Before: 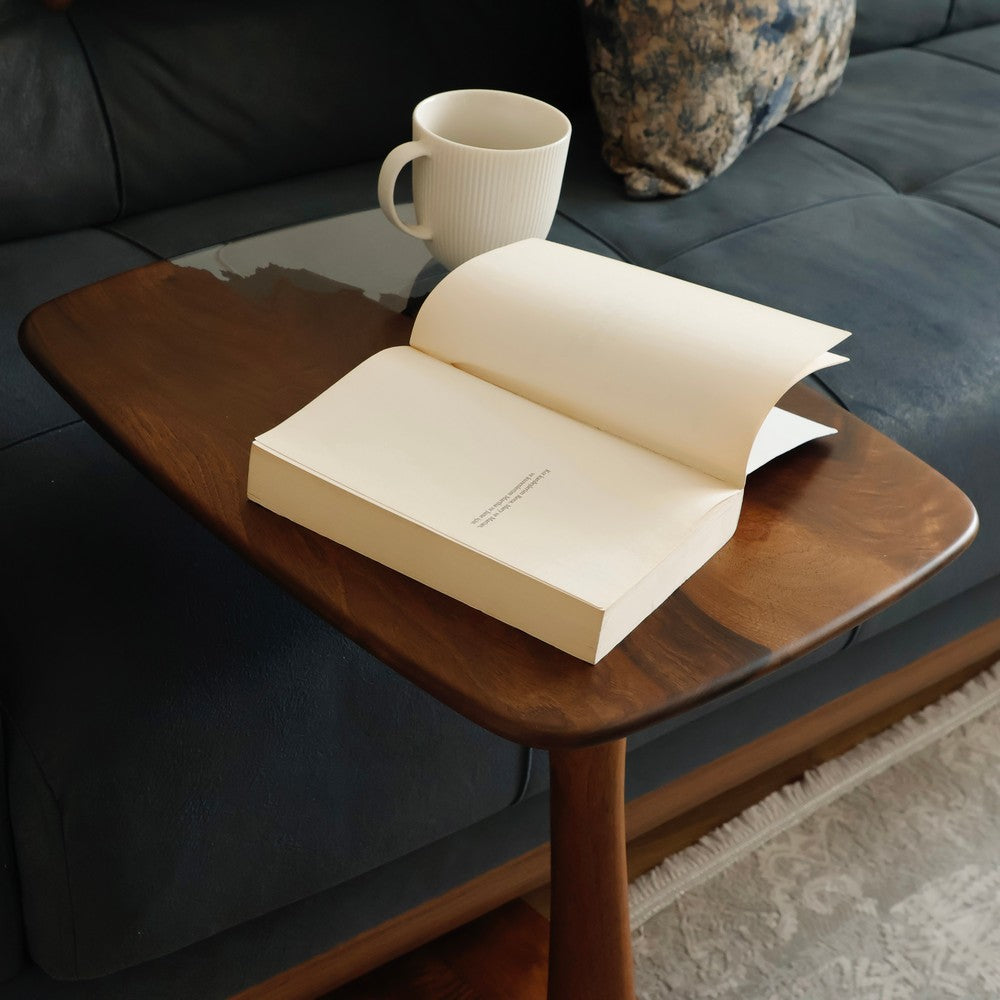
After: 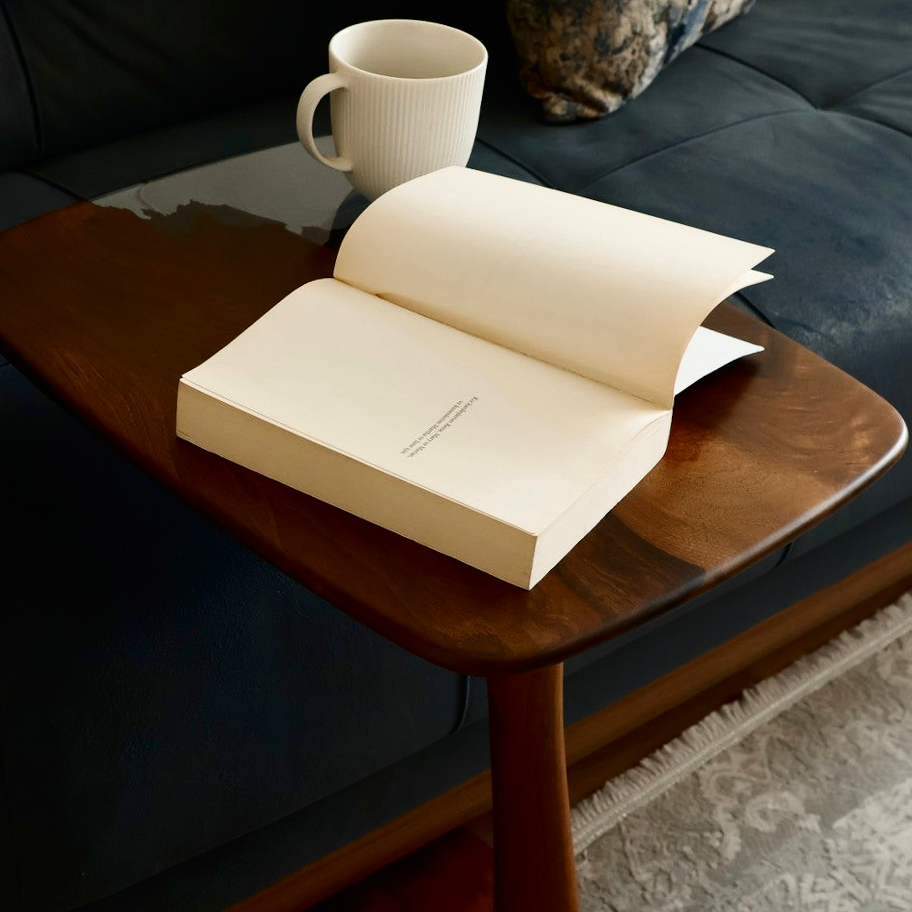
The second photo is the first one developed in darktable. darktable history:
contrast brightness saturation: contrast 0.2, brightness -0.11, saturation 0.1
crop and rotate: angle 1.96°, left 5.673%, top 5.673%
